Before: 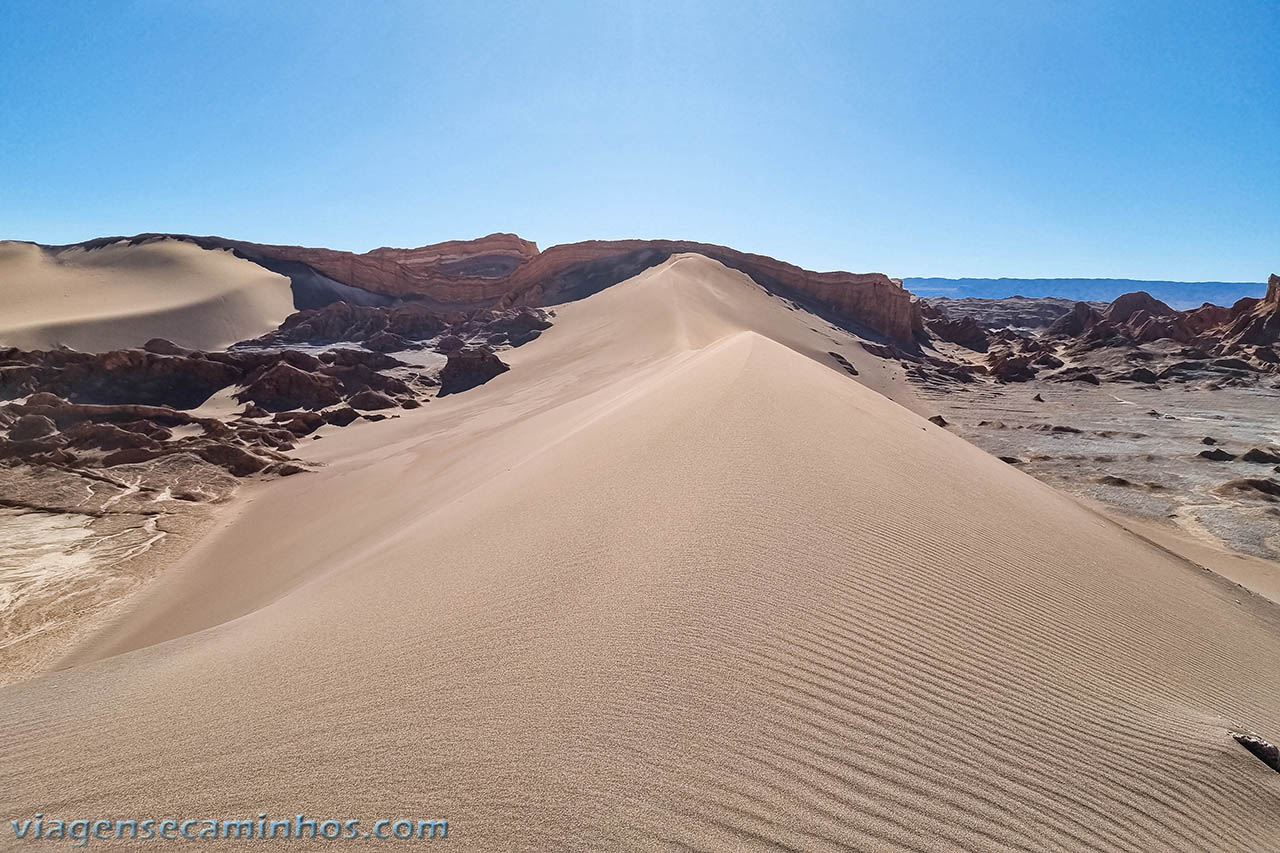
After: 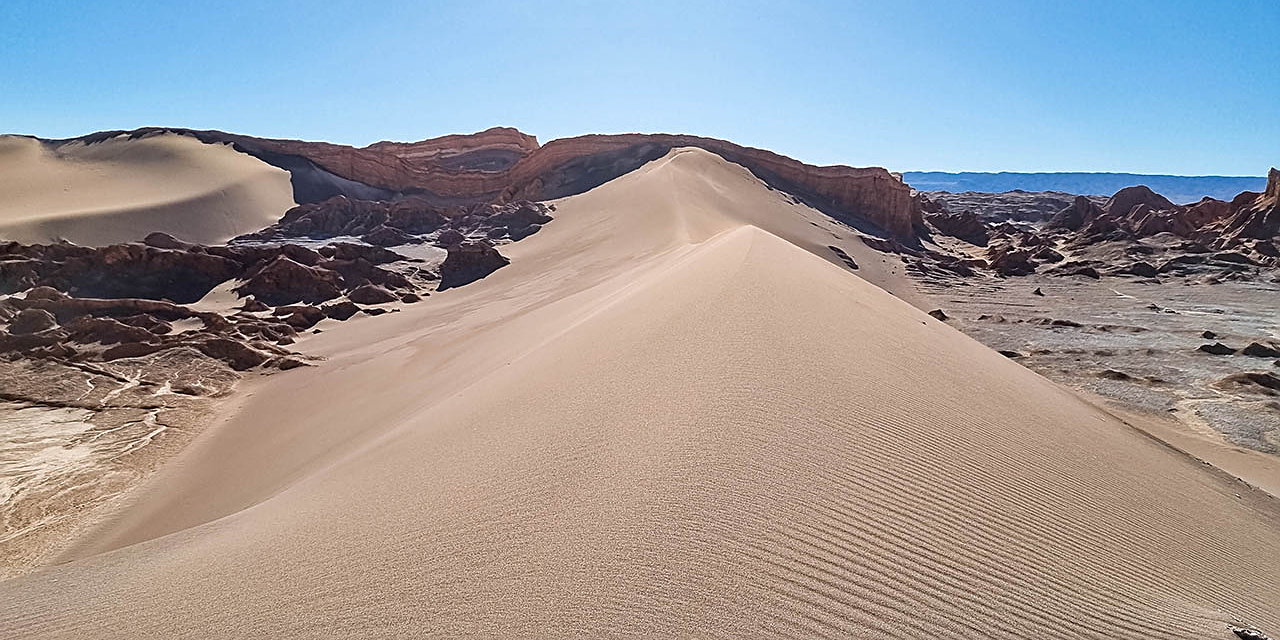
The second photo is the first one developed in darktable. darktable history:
crop and rotate: top 12.587%, bottom 12.297%
sharpen: on, module defaults
